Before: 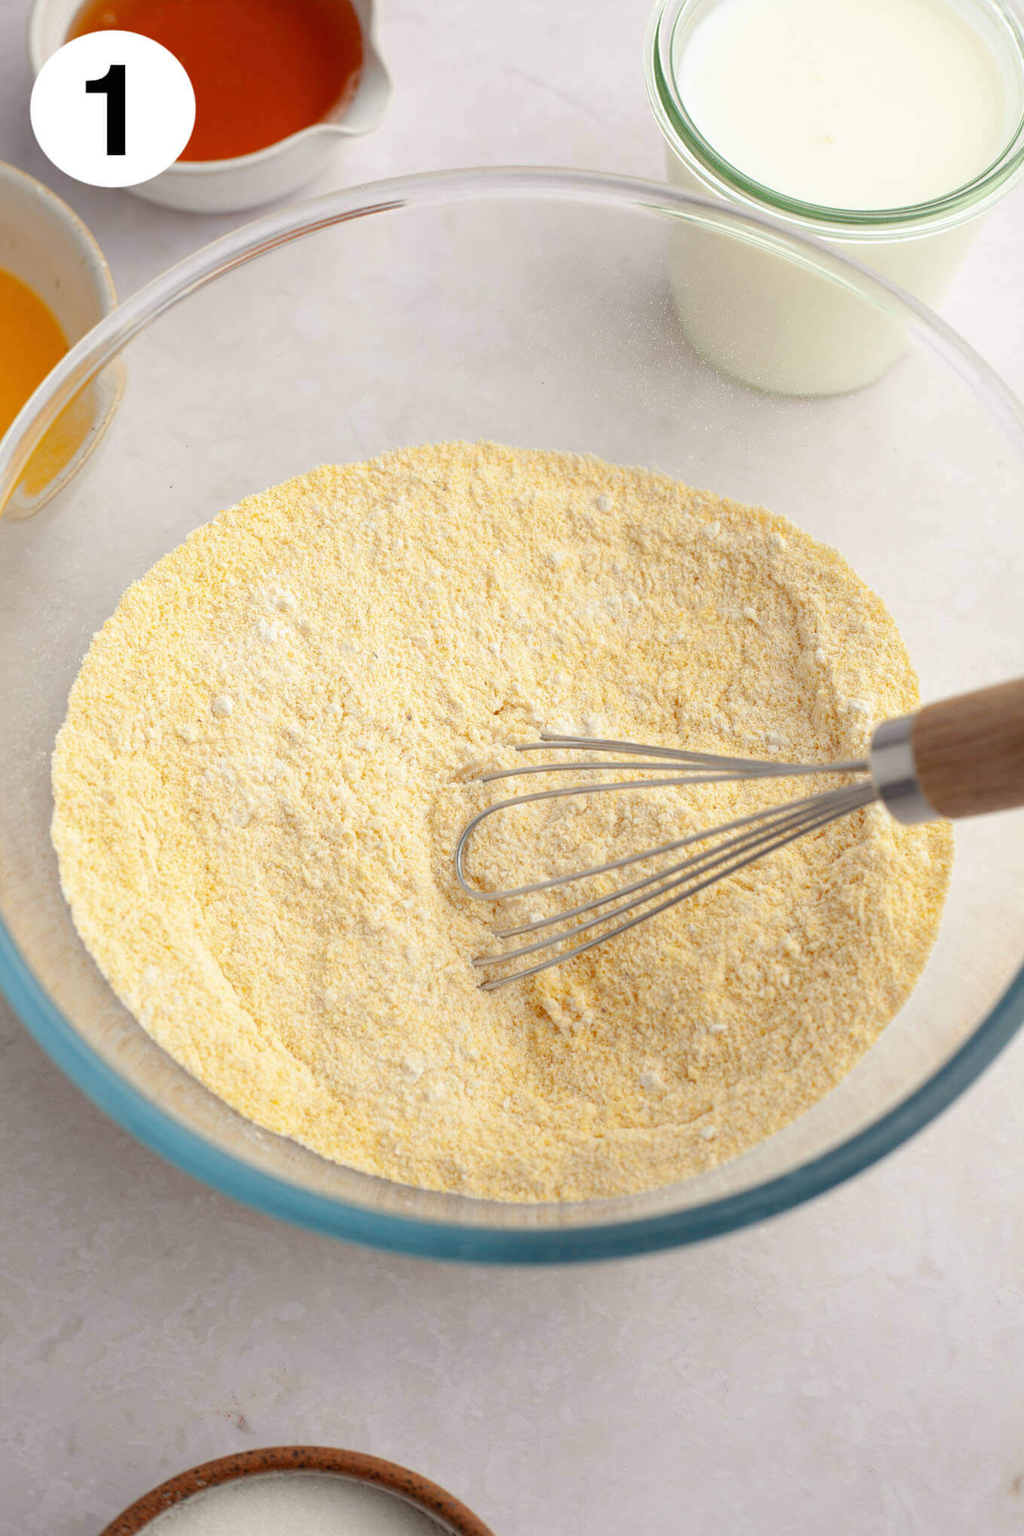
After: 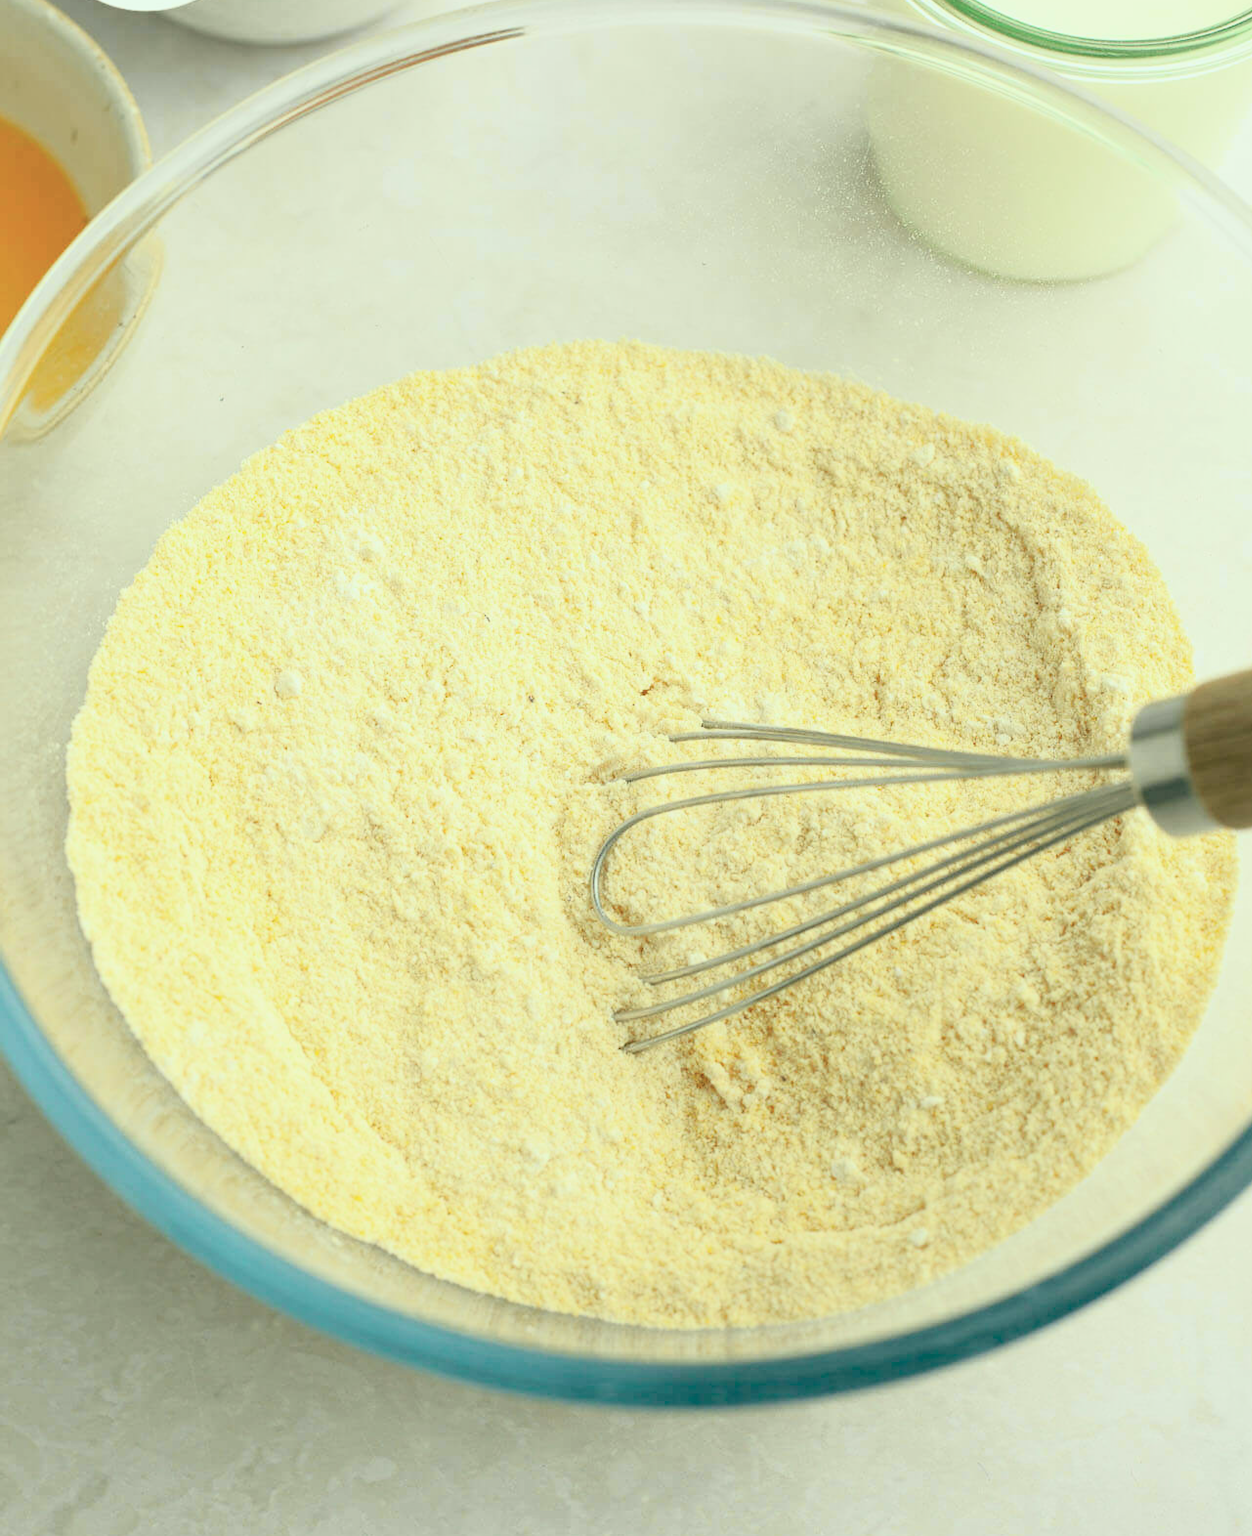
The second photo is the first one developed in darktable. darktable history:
color balance: lift [1.005, 0.99, 1.007, 1.01], gamma [1, 1.034, 1.032, 0.966], gain [0.873, 1.055, 1.067, 0.933]
tone curve: curves: ch0 [(0, 0.023) (0.087, 0.065) (0.184, 0.168) (0.45, 0.54) (0.57, 0.683) (0.706, 0.841) (0.877, 0.948) (1, 0.984)]; ch1 [(0, 0) (0.388, 0.369) (0.447, 0.447) (0.505, 0.5) (0.534, 0.535) (0.563, 0.563) (0.579, 0.59) (0.644, 0.663) (1, 1)]; ch2 [(0, 0) (0.301, 0.259) (0.385, 0.395) (0.492, 0.496) (0.518, 0.537) (0.583, 0.605) (0.673, 0.667) (1, 1)], color space Lab, independent channels, preserve colors none
white balance: red 0.925, blue 1.046
crop and rotate: angle 0.03°, top 11.643%, right 5.651%, bottom 11.189%
